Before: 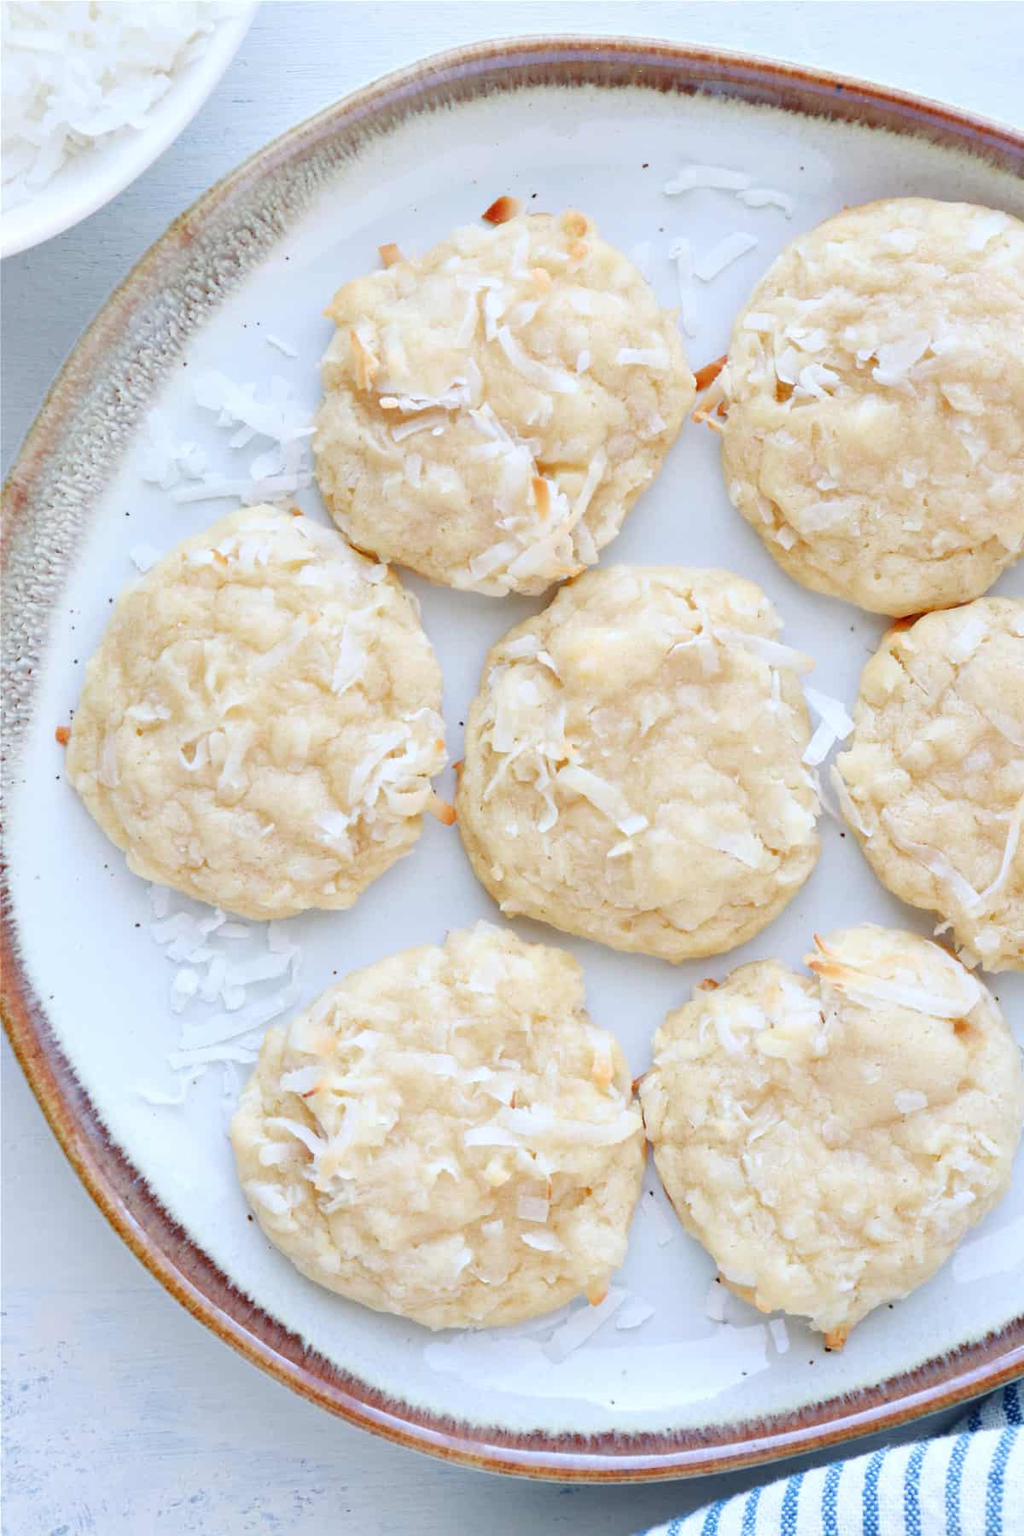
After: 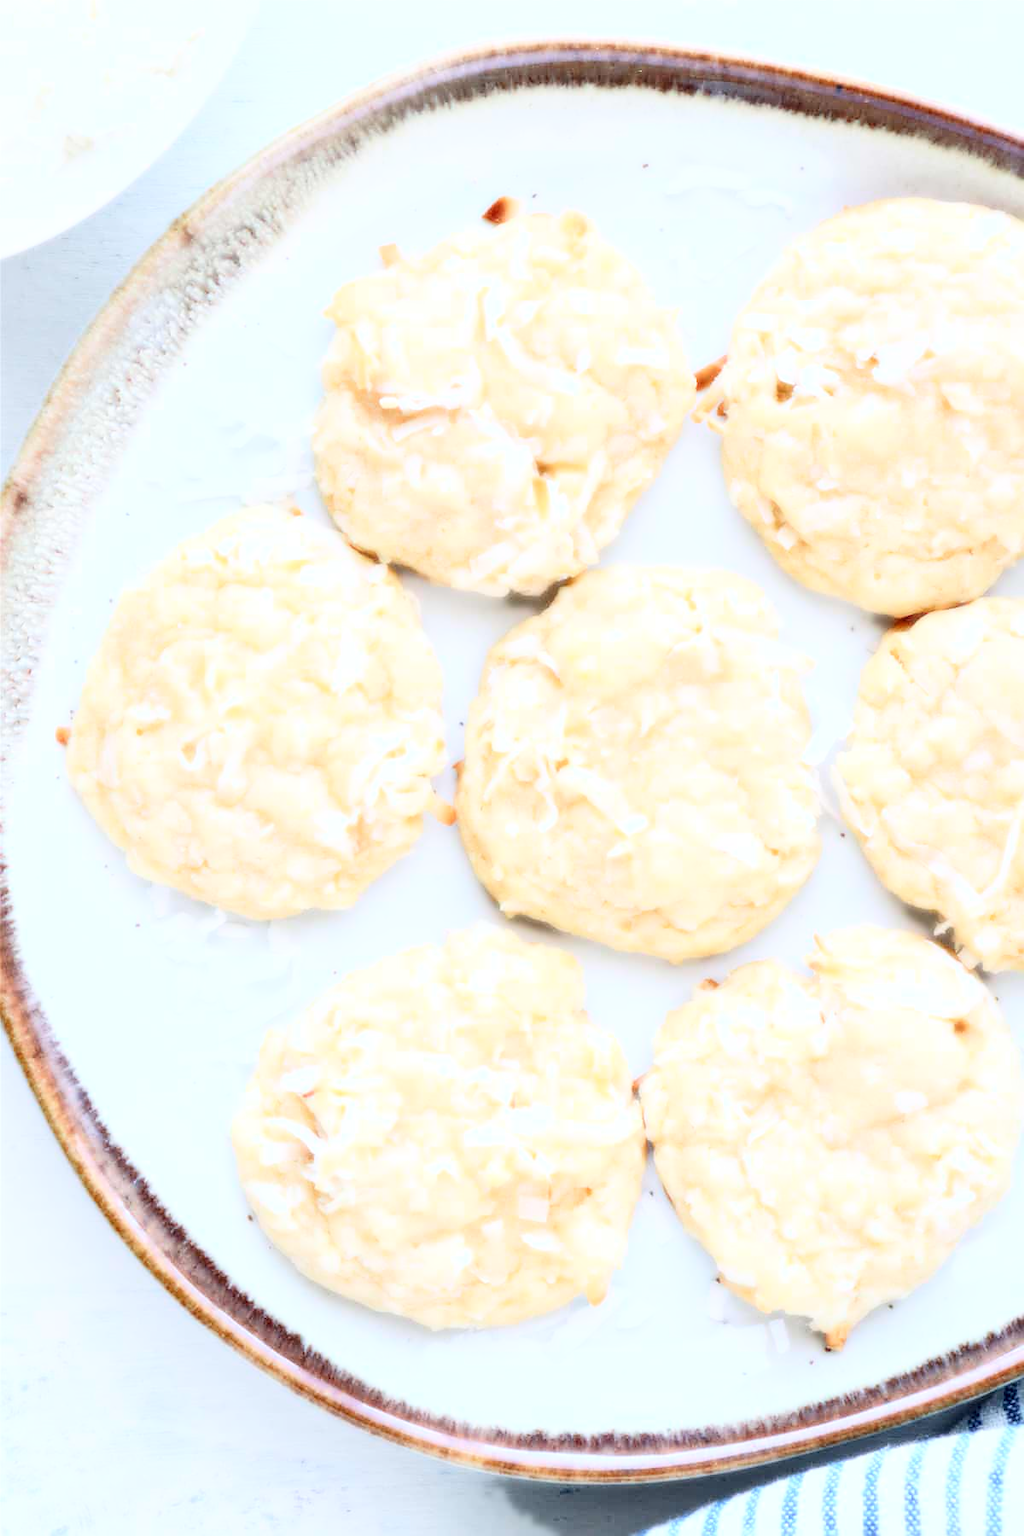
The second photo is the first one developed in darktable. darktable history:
bloom: size 0%, threshold 54.82%, strength 8.31%
sharpen: on, module defaults
local contrast: detail 130%
